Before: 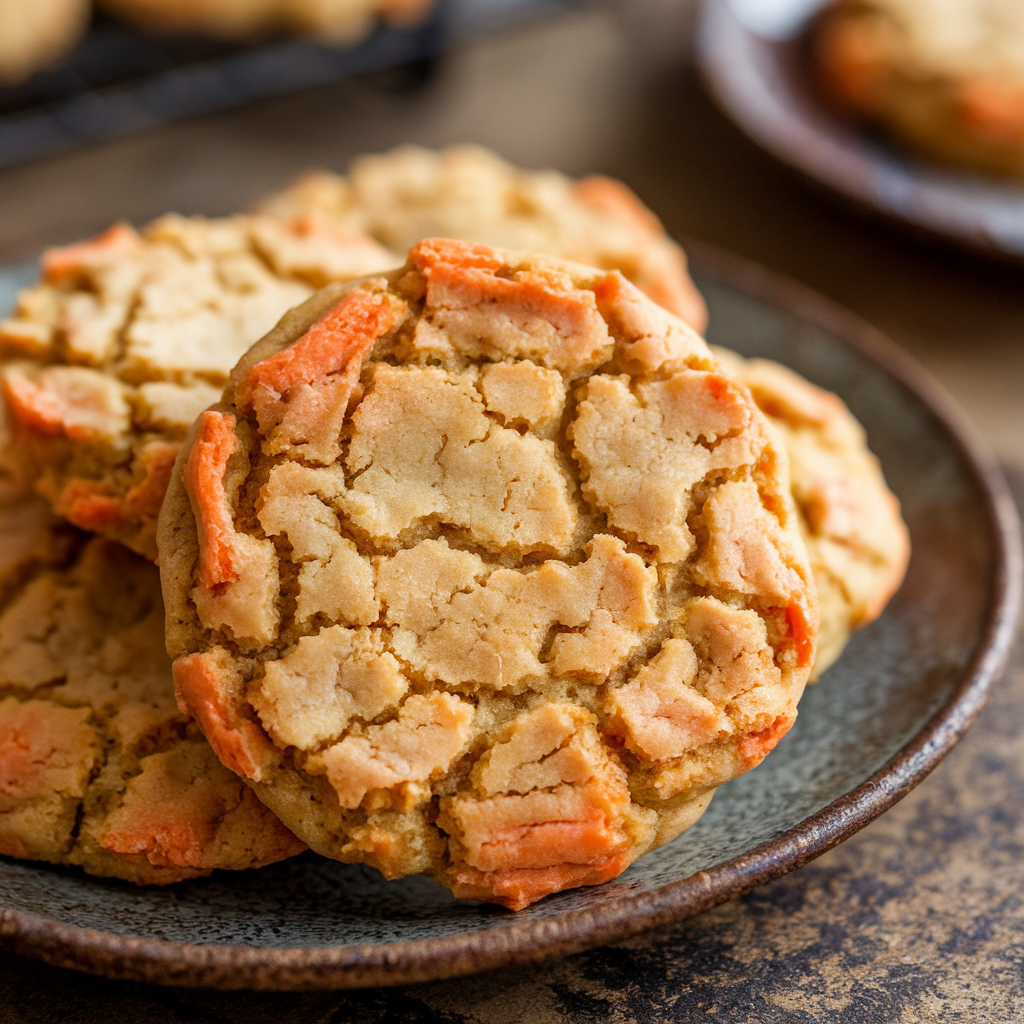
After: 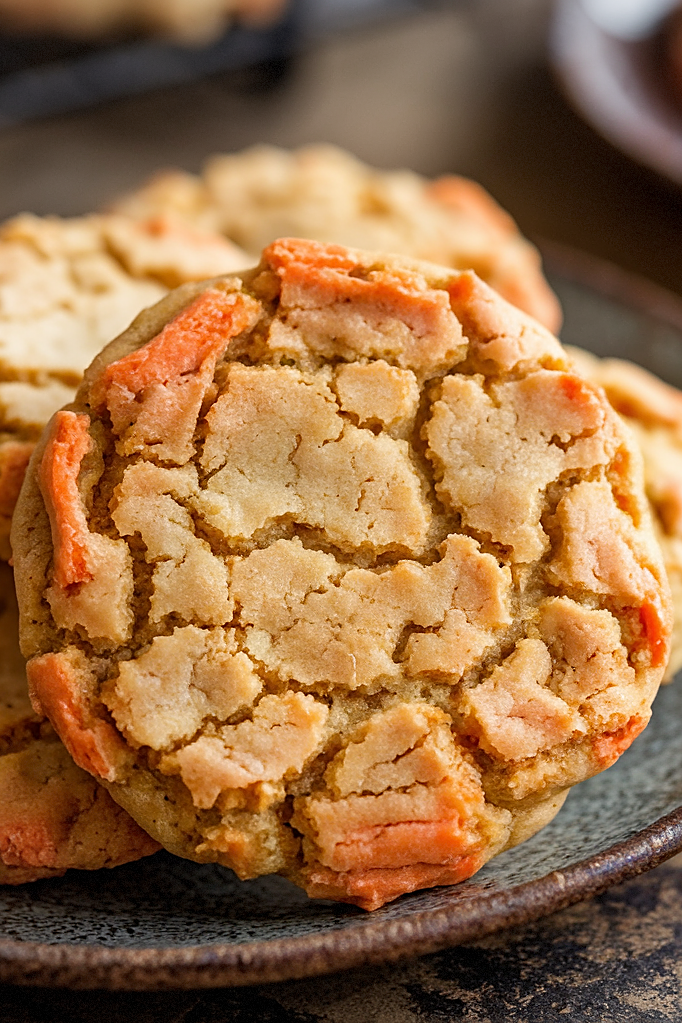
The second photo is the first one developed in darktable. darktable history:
crop and rotate: left 14.292%, right 19.041%
vignetting: fall-off start 85%, fall-off radius 80%, brightness -0.182, saturation -0.3, width/height ratio 1.219, dithering 8-bit output, unbound false
sharpen: on, module defaults
